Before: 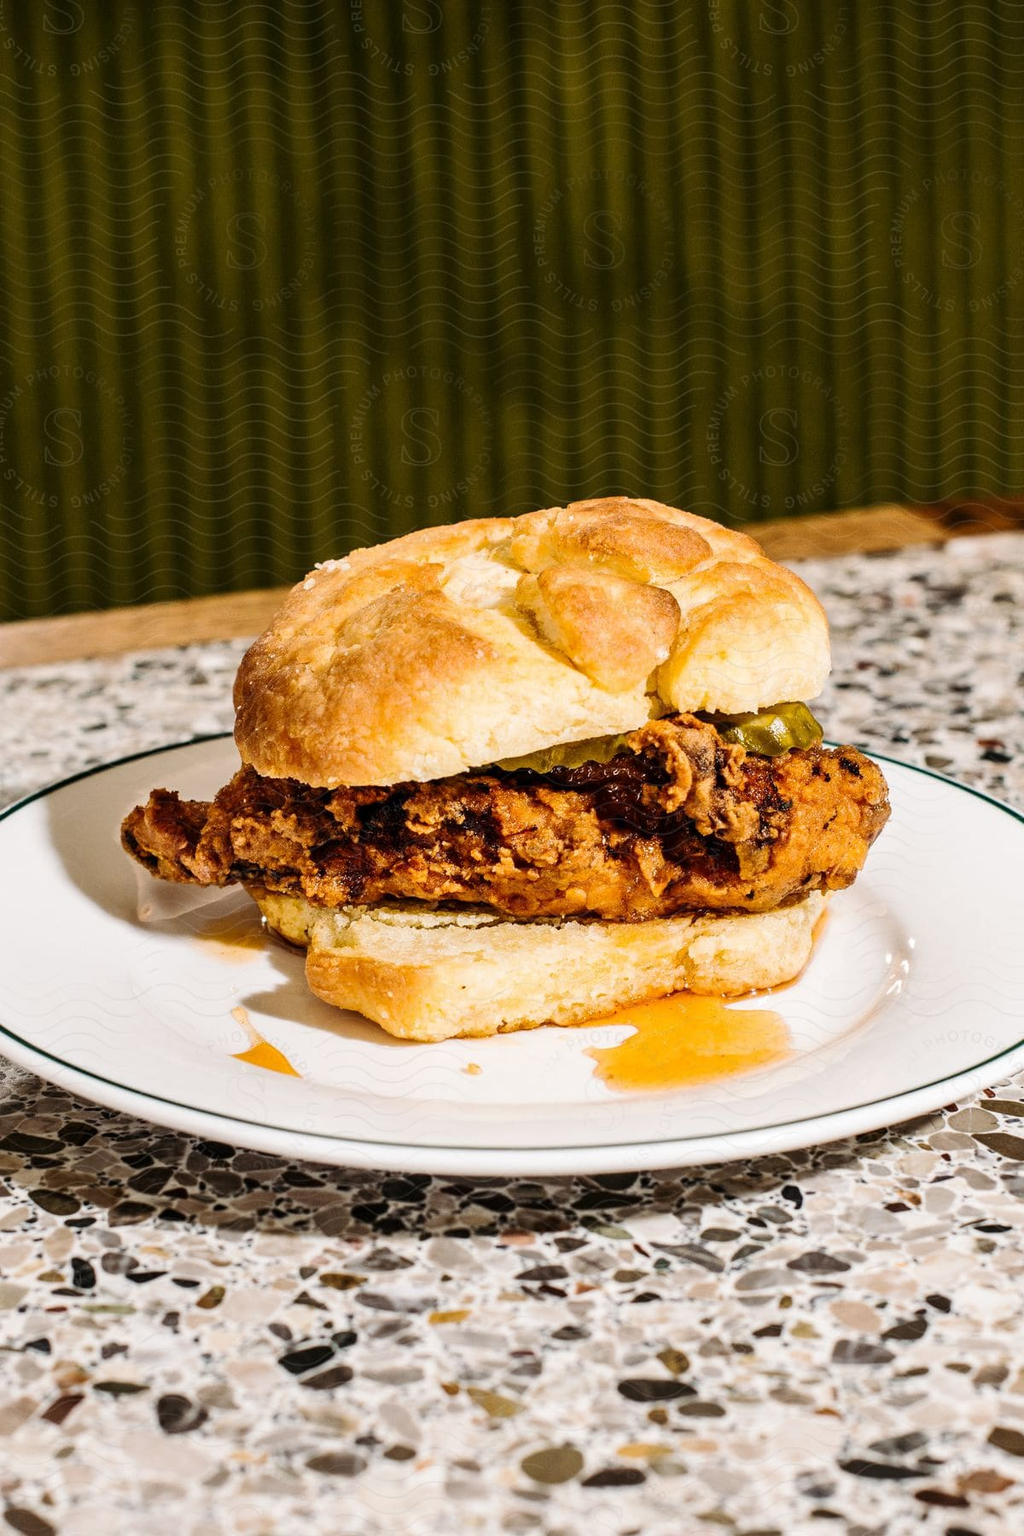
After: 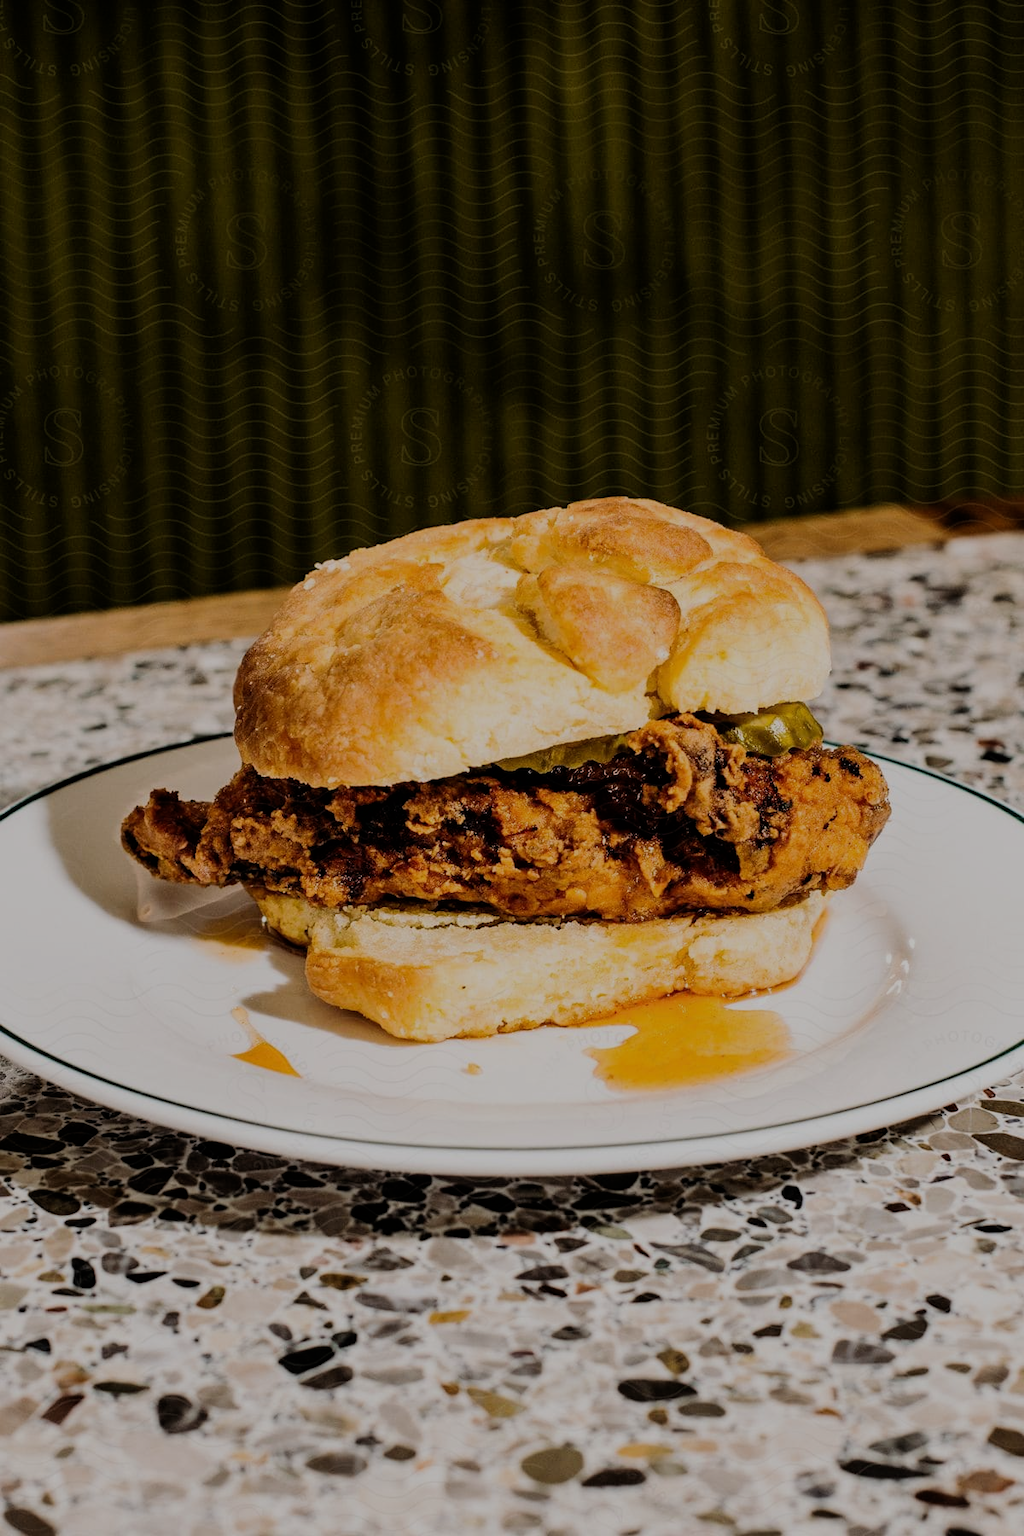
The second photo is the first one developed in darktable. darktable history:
exposure: black level correction 0, exposure -0.75 EV, compensate highlight preservation false
filmic rgb: black relative exposure -7.65 EV, white relative exposure 4.56 EV, threshold 2.95 EV, hardness 3.61, contrast 1.051, enable highlight reconstruction true
